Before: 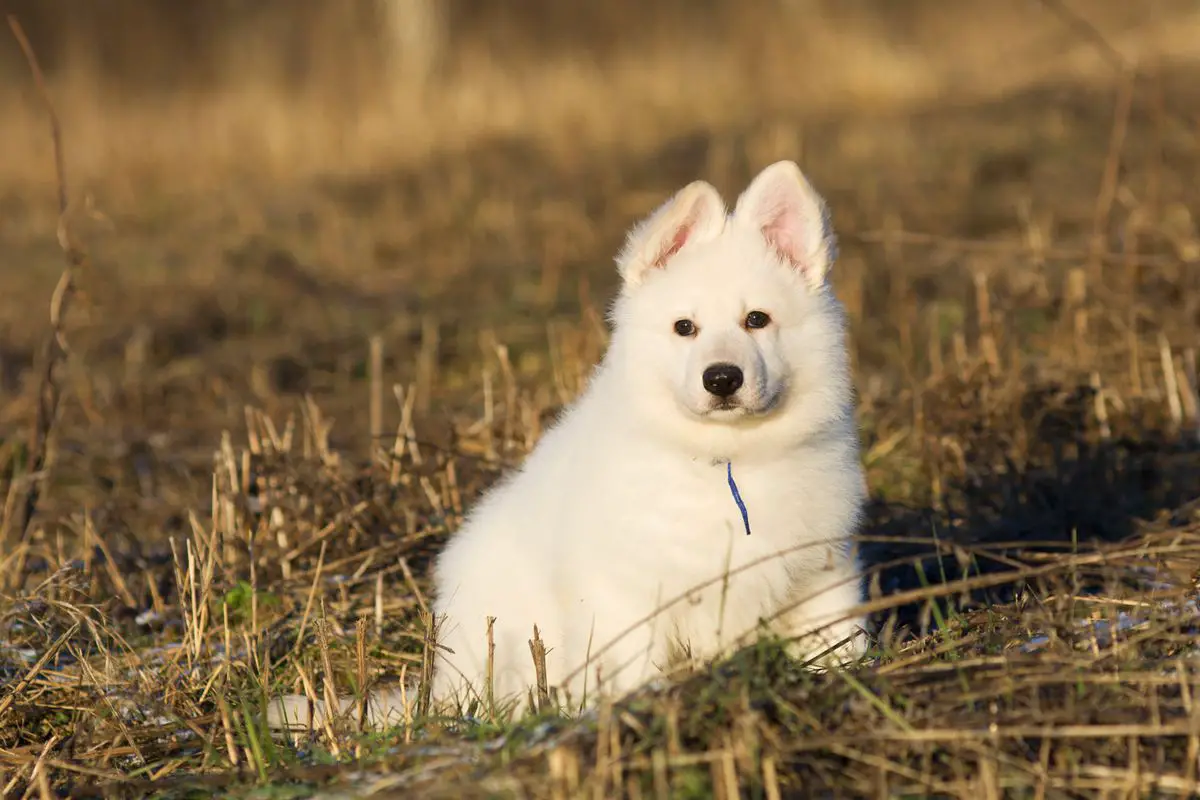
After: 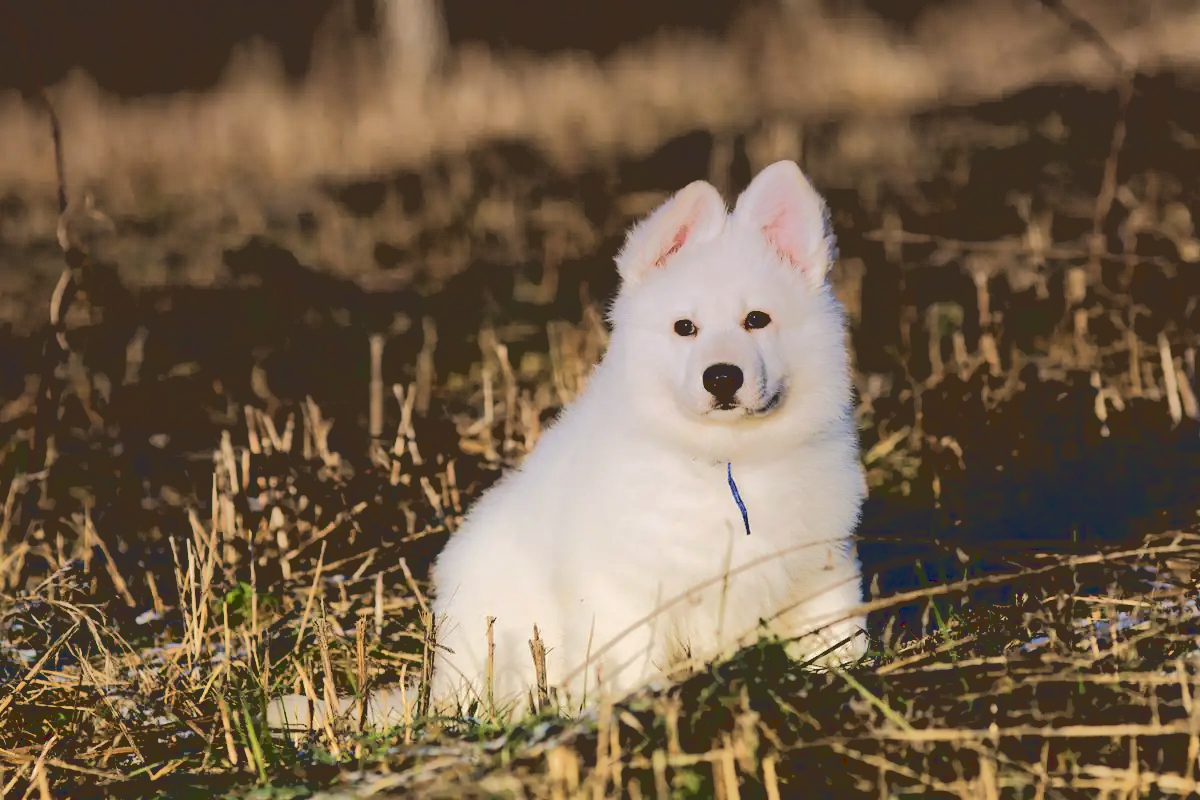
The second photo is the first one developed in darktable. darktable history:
graduated density: hue 238.83°, saturation 50%
rotate and perspective: automatic cropping off
base curve: curves: ch0 [(0.065, 0.026) (0.236, 0.358) (0.53, 0.546) (0.777, 0.841) (0.924, 0.992)], preserve colors average RGB
